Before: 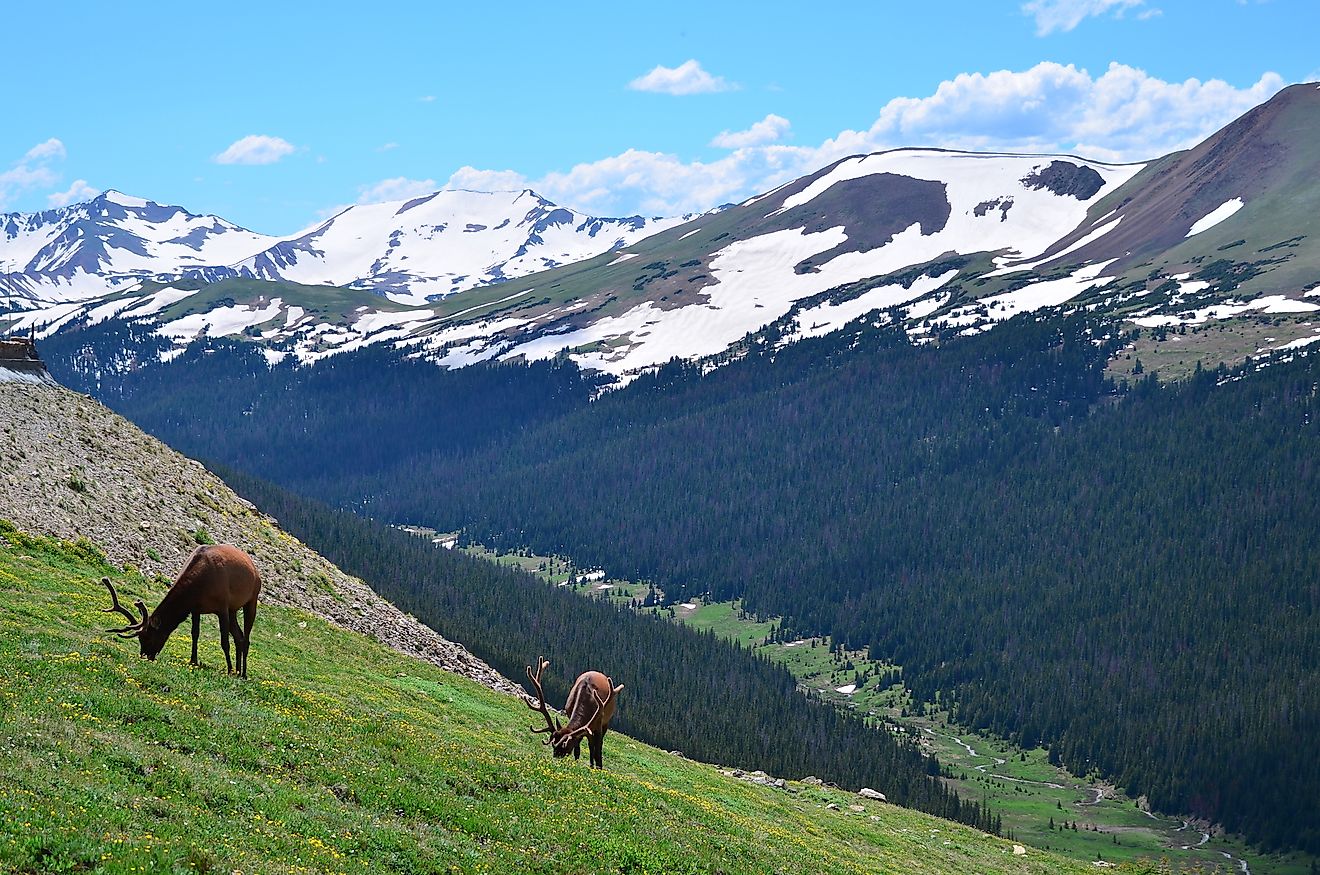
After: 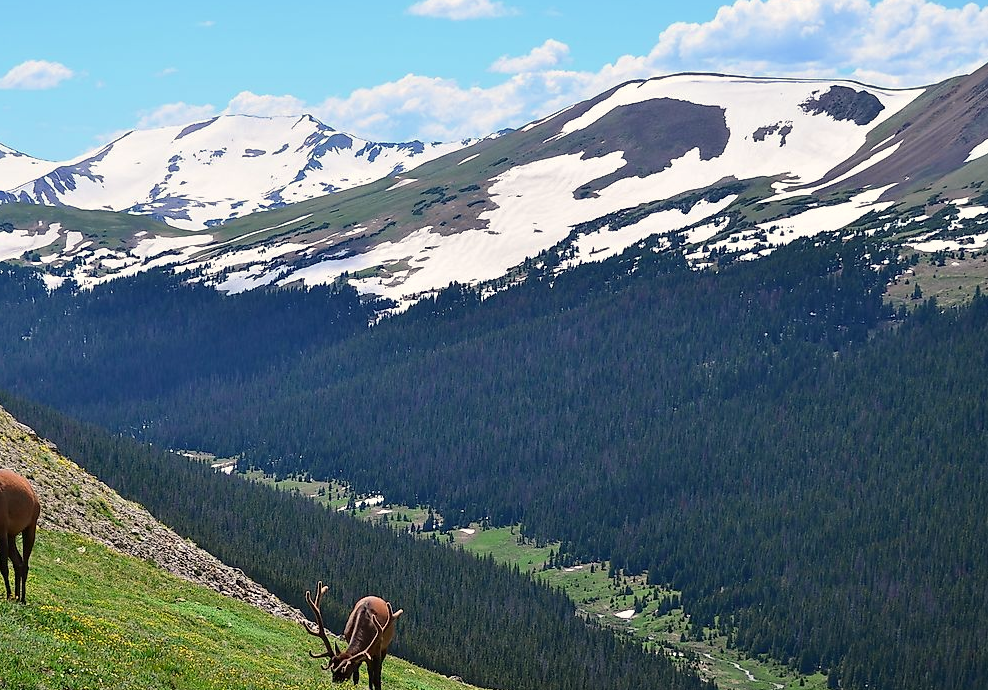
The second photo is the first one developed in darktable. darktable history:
color calibration: x 0.334, y 0.349, temperature 5426 K
crop: left 16.768%, top 8.653%, right 8.362%, bottom 12.485%
